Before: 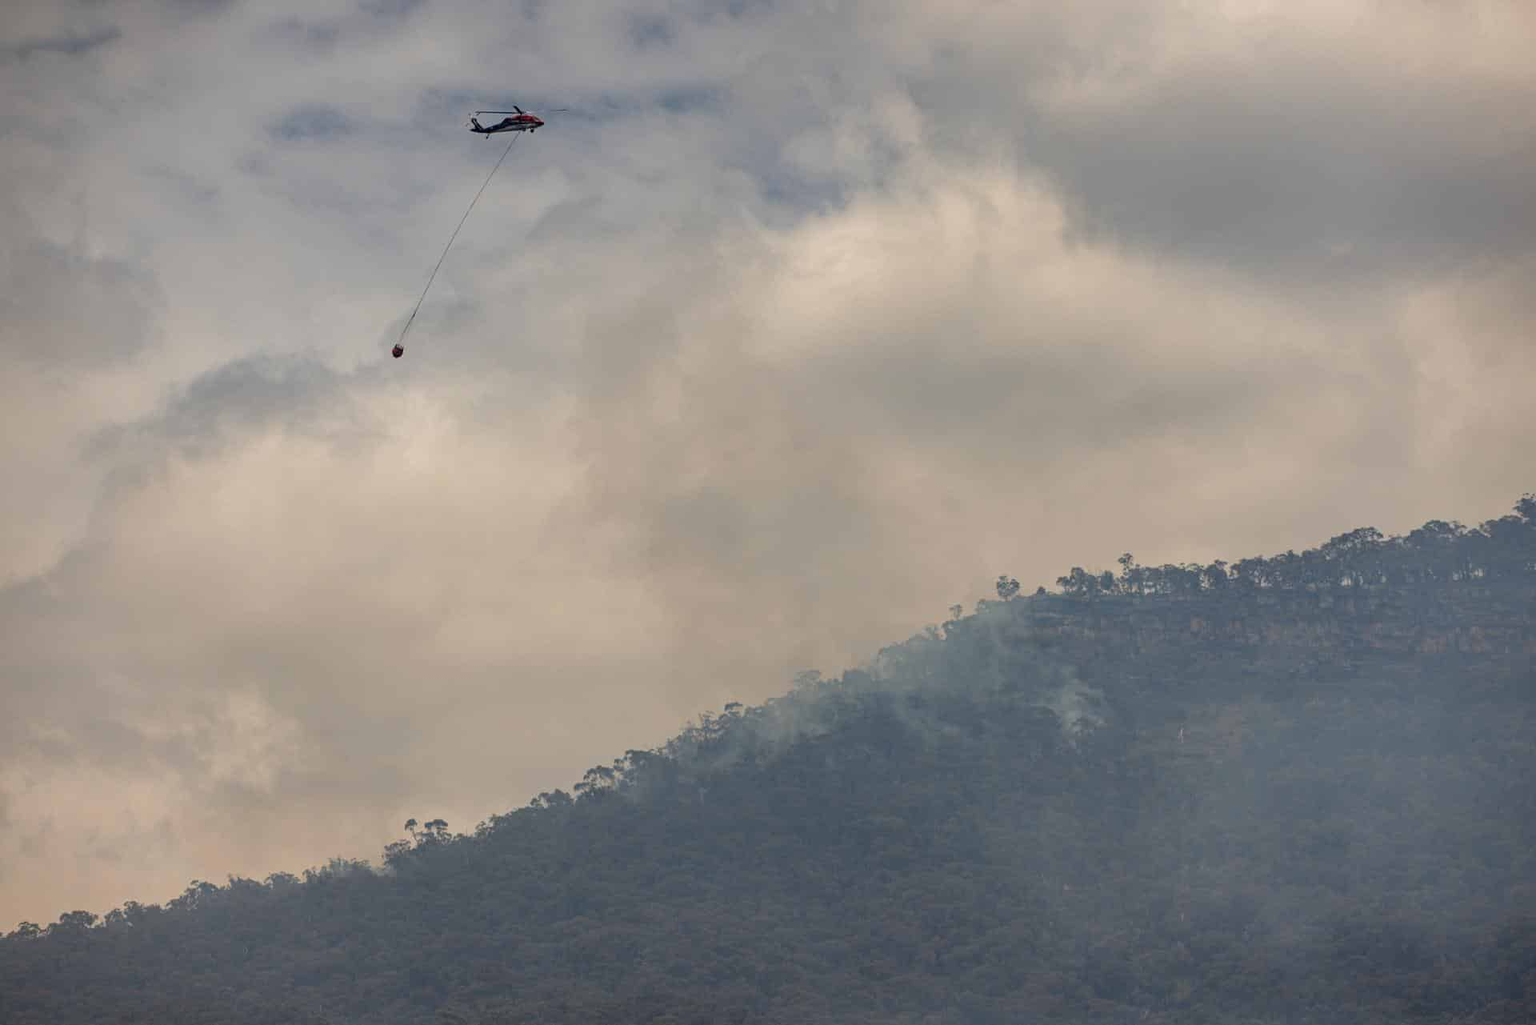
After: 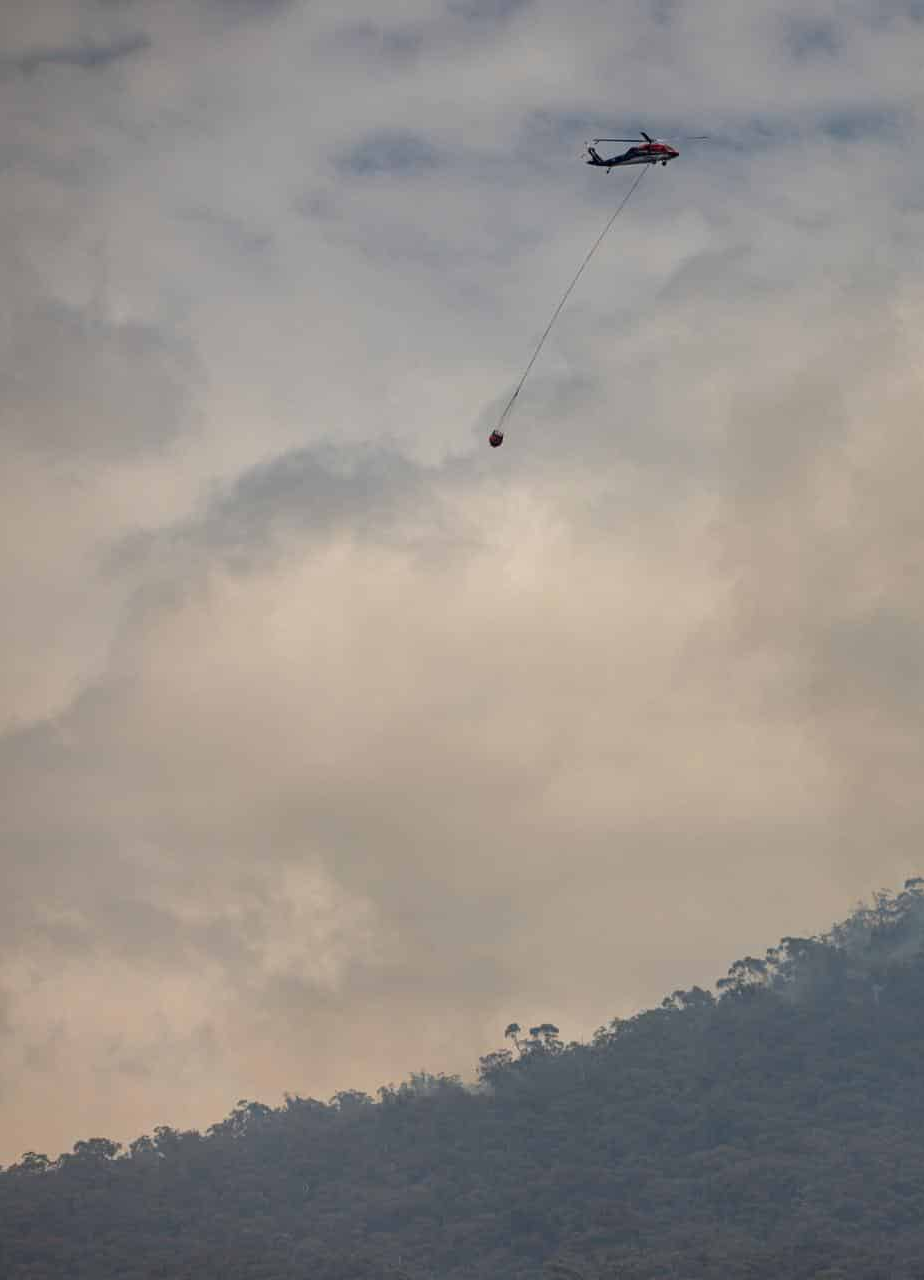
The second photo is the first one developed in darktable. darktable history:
crop and rotate: left 0.058%, top 0%, right 51.78%
